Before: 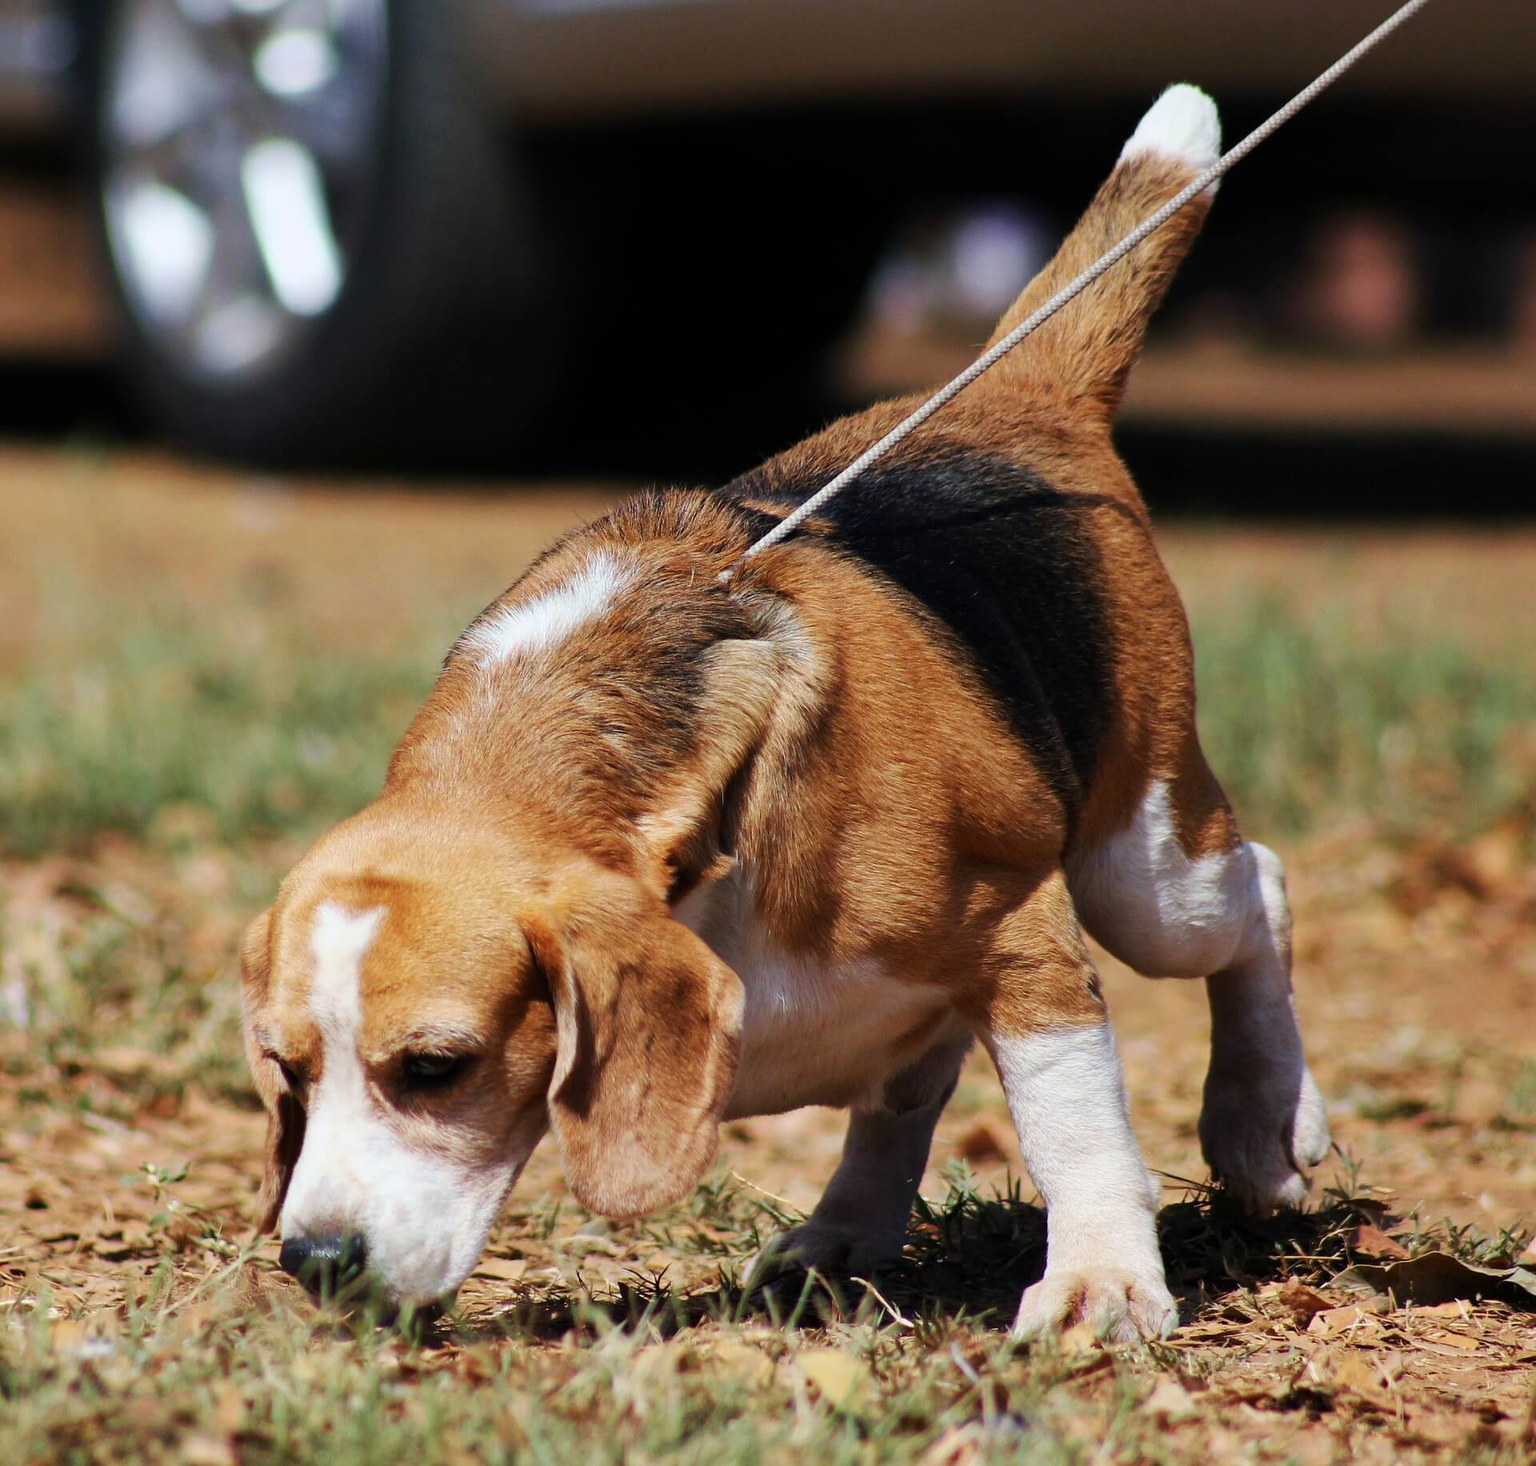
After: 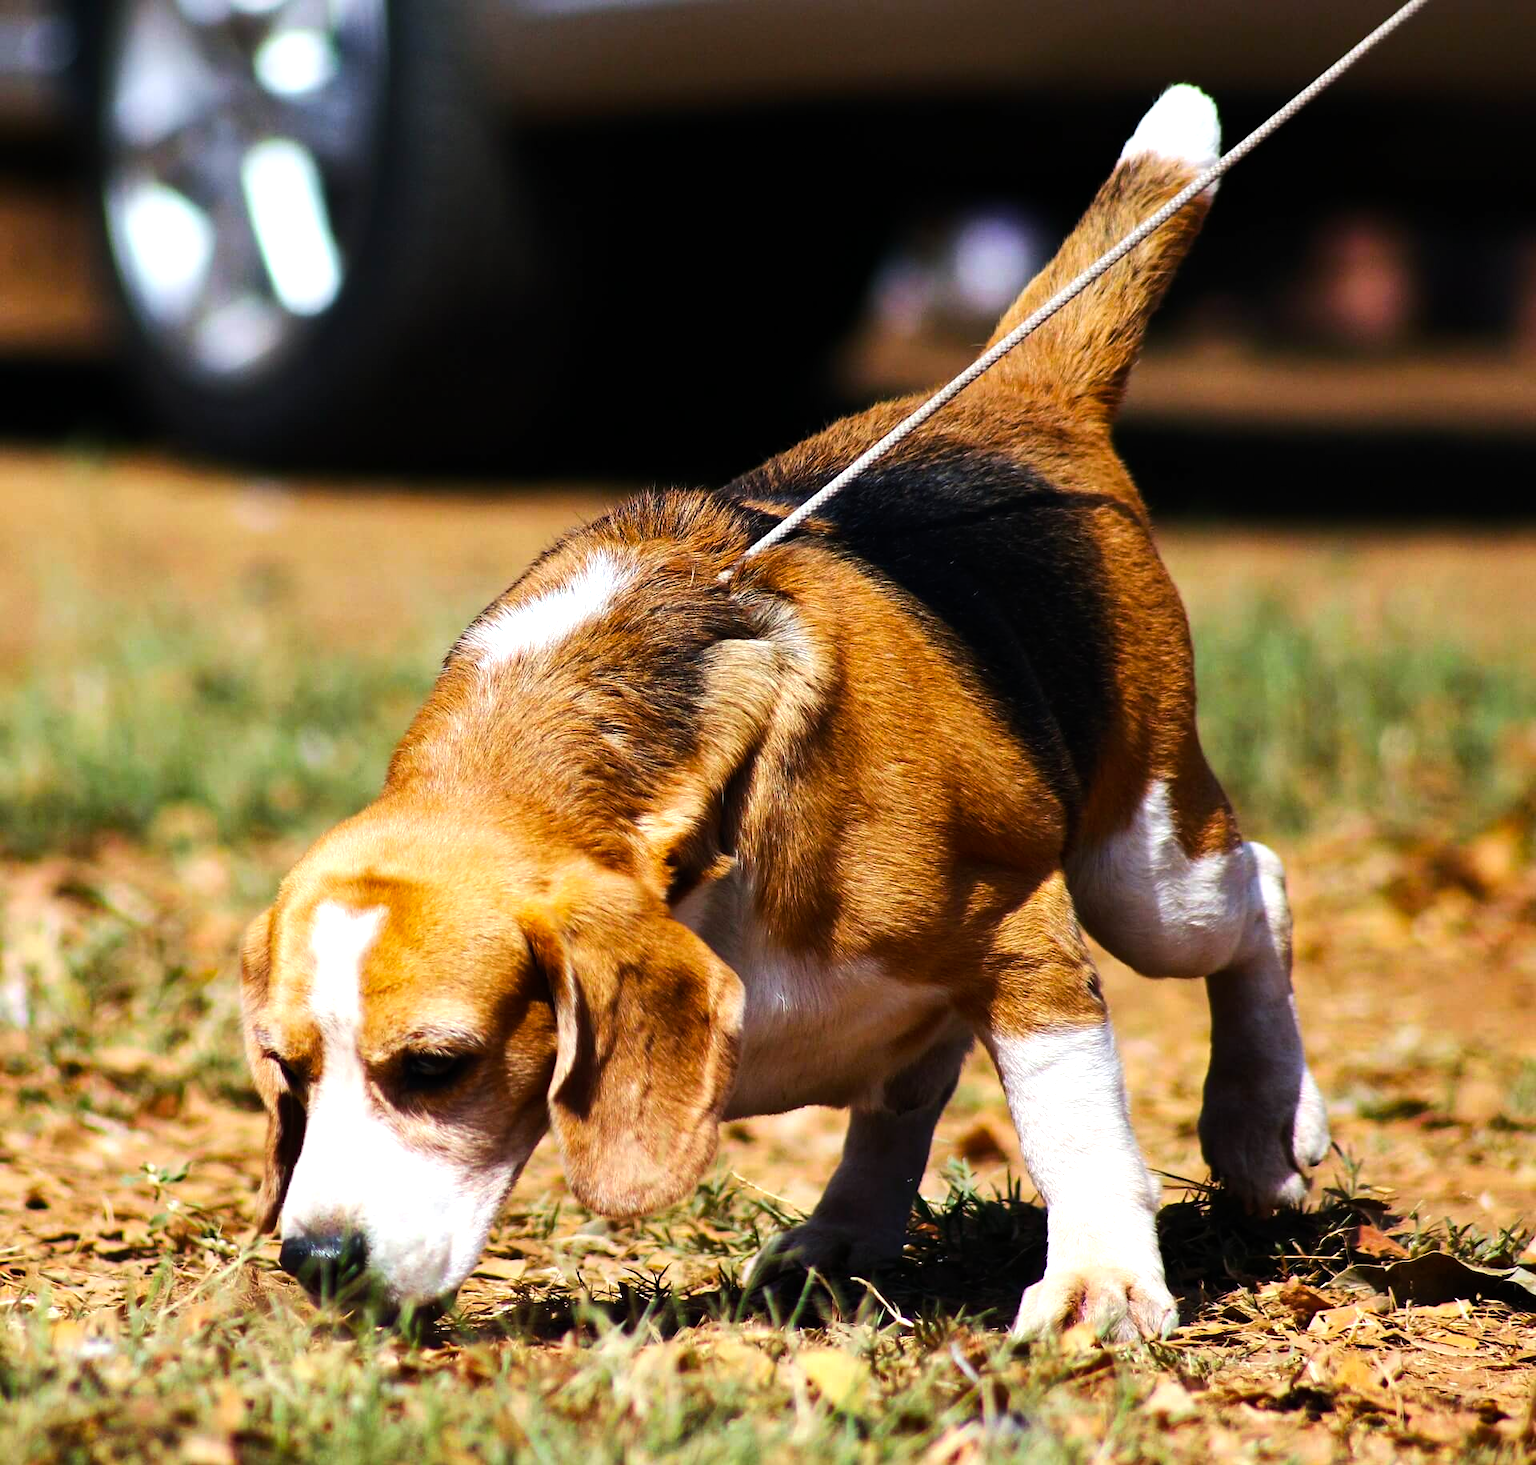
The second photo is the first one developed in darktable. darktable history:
tone equalizer: -8 EV -0.75 EV, -7 EV -0.7 EV, -6 EV -0.6 EV, -5 EV -0.4 EV, -3 EV 0.4 EV, -2 EV 0.6 EV, -1 EV 0.7 EV, +0 EV 0.75 EV, edges refinement/feathering 500, mask exposure compensation -1.57 EV, preserve details no
color balance rgb: perceptual saturation grading › global saturation 30%, global vibrance 10%
